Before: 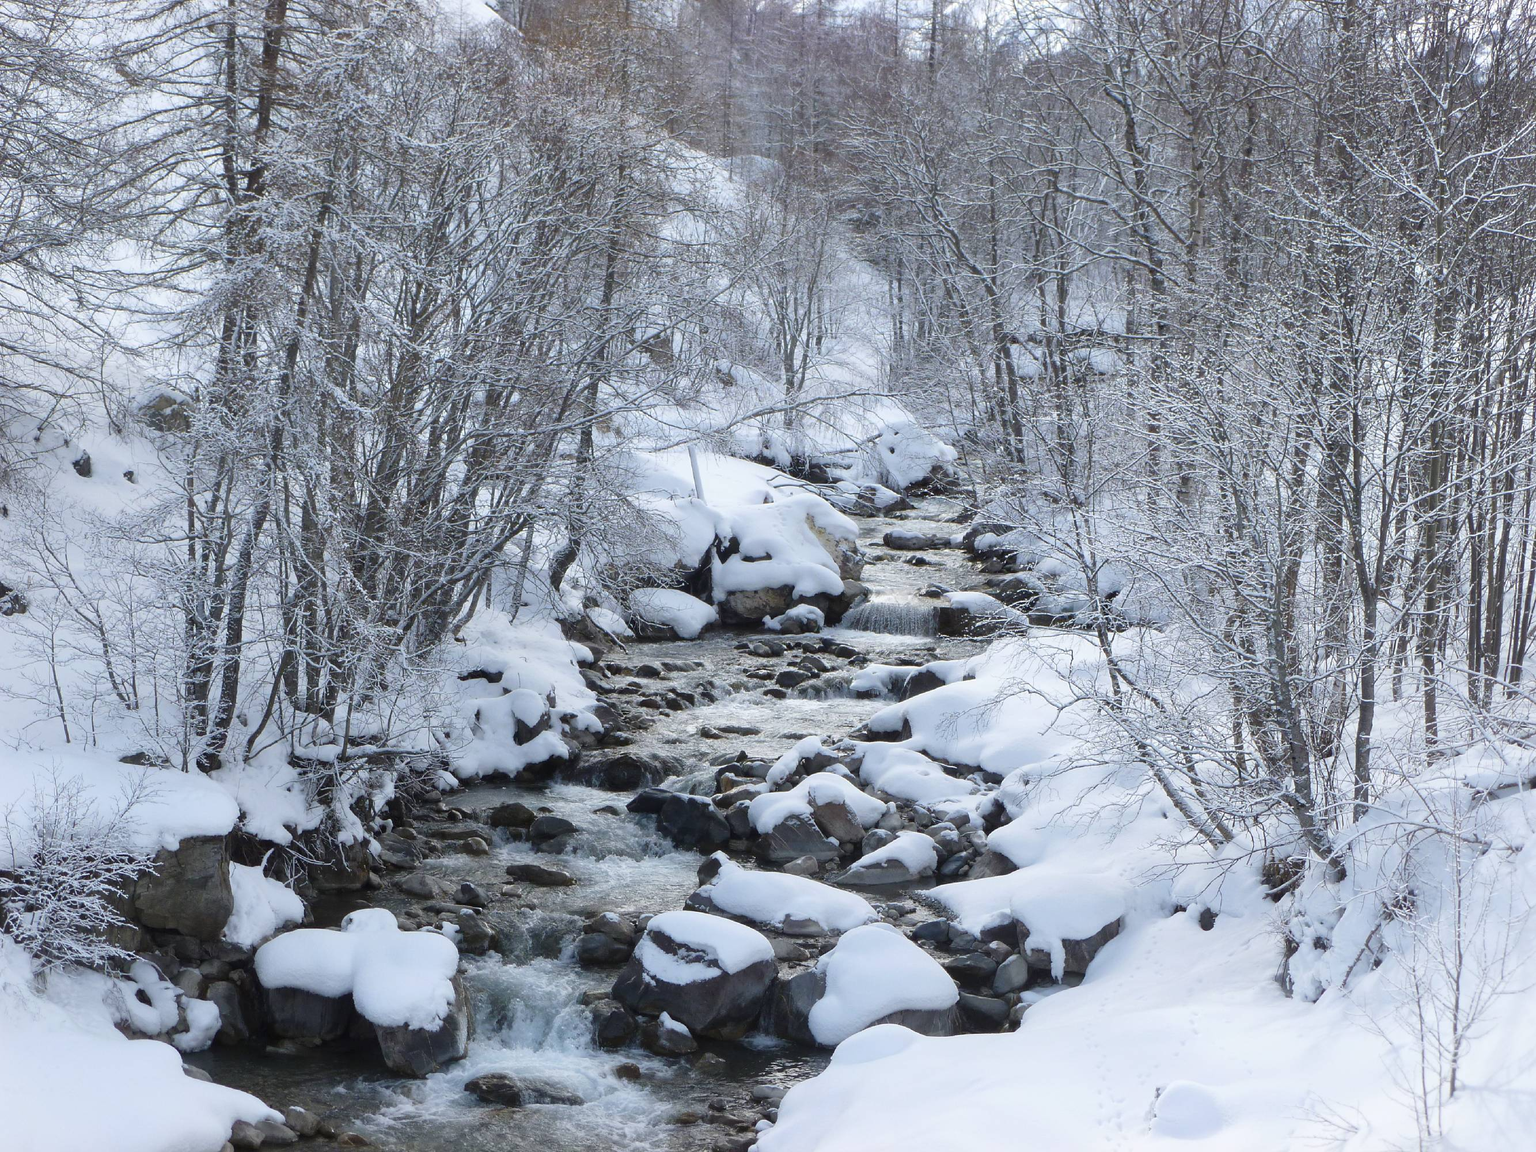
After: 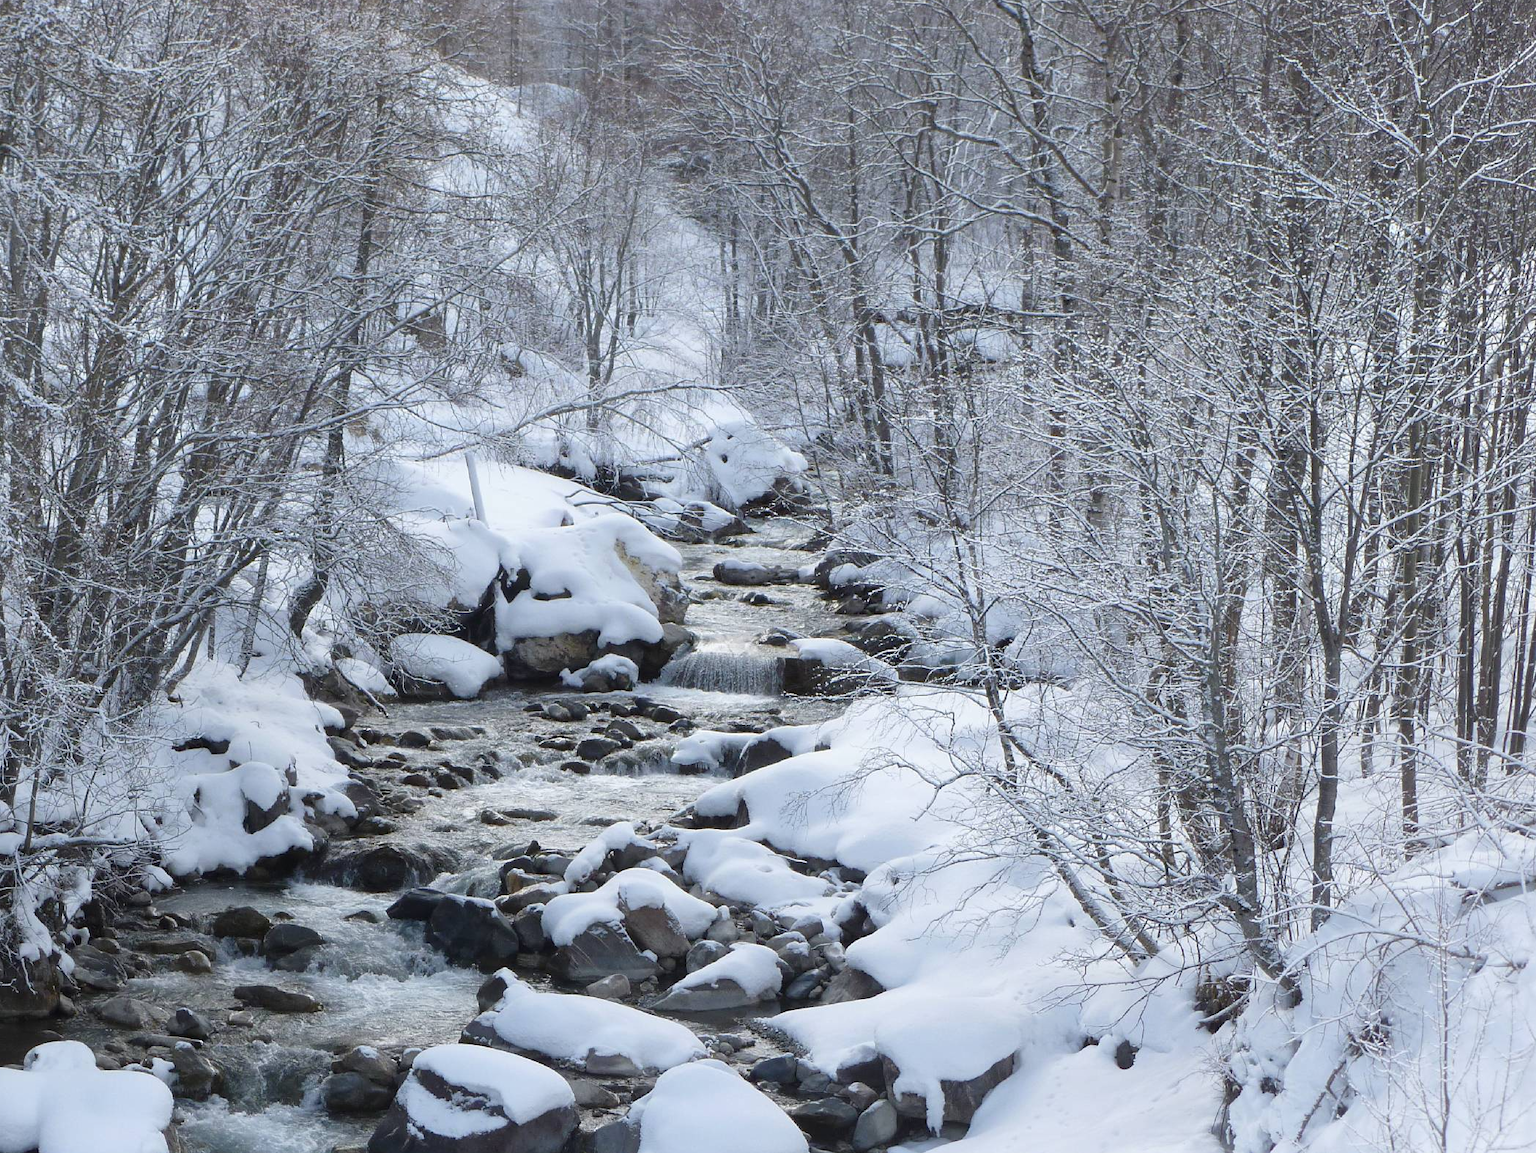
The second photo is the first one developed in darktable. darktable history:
exposure: exposure -0.011 EV, compensate exposure bias true, compensate highlight preservation false
crop and rotate: left 21.004%, top 7.811%, right 0.355%, bottom 13.398%
